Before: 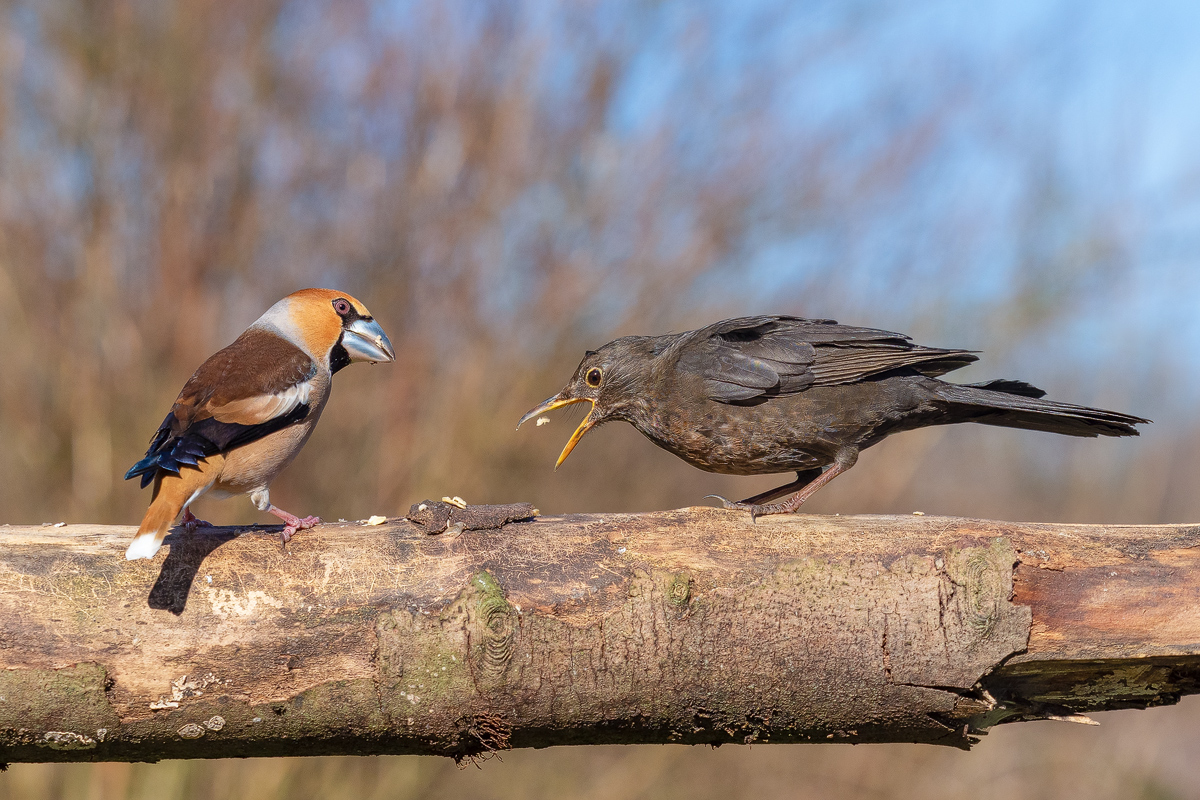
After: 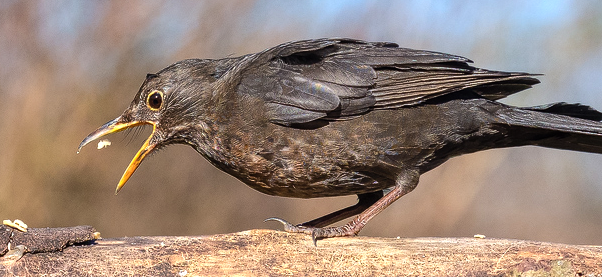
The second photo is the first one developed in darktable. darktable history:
crop: left 36.607%, top 34.735%, right 13.146%, bottom 30.611%
tone equalizer: -8 EV -0.75 EV, -7 EV -0.7 EV, -6 EV -0.6 EV, -5 EV -0.4 EV, -3 EV 0.4 EV, -2 EV 0.6 EV, -1 EV 0.7 EV, +0 EV 0.75 EV, edges refinement/feathering 500, mask exposure compensation -1.57 EV, preserve details no
shadows and highlights: shadows 25, highlights -25
